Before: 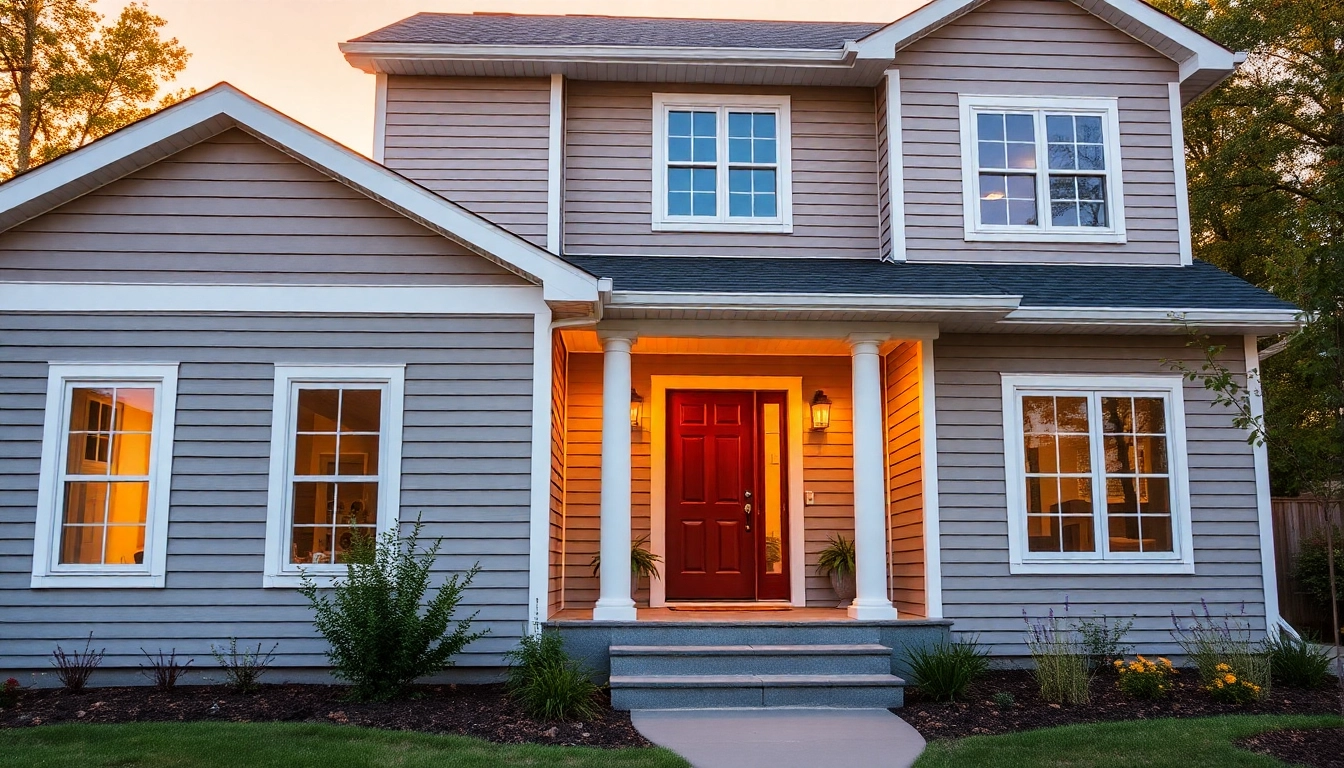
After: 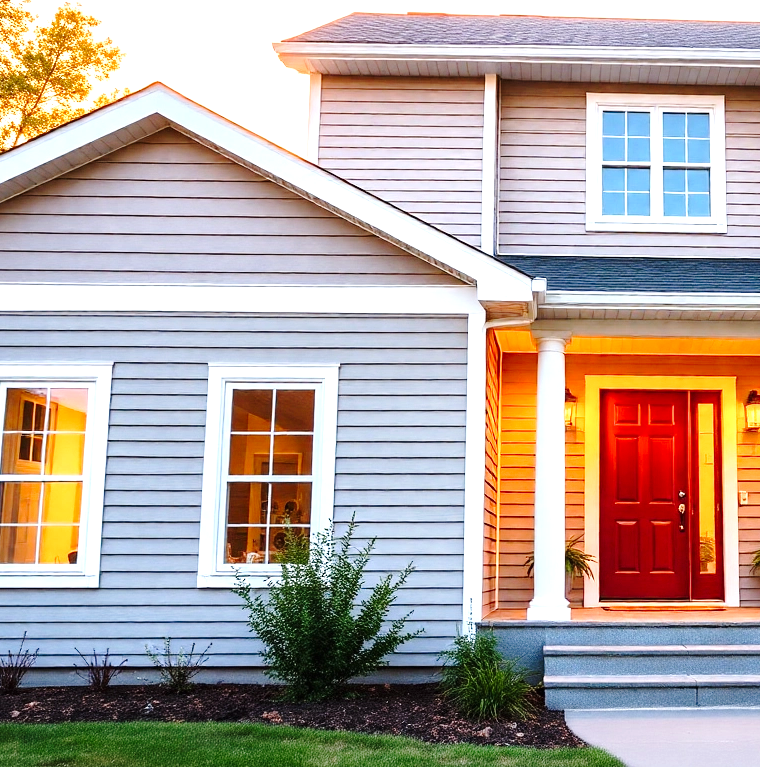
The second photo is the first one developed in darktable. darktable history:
exposure: black level correction 0, exposure 1.2 EV, compensate highlight preservation false
crop: left 4.937%, right 38.513%
tone curve: curves: ch0 [(0, 0) (0.105, 0.068) (0.181, 0.14) (0.28, 0.259) (0.384, 0.404) (0.485, 0.531) (0.638, 0.681) (0.87, 0.883) (1, 0.977)]; ch1 [(0, 0) (0.161, 0.092) (0.35, 0.33) (0.379, 0.401) (0.456, 0.469) (0.501, 0.499) (0.516, 0.524) (0.562, 0.569) (0.635, 0.646) (1, 1)]; ch2 [(0, 0) (0.371, 0.362) (0.437, 0.437) (0.5, 0.5) (0.53, 0.524) (0.56, 0.561) (0.622, 0.606) (1, 1)], preserve colors none
